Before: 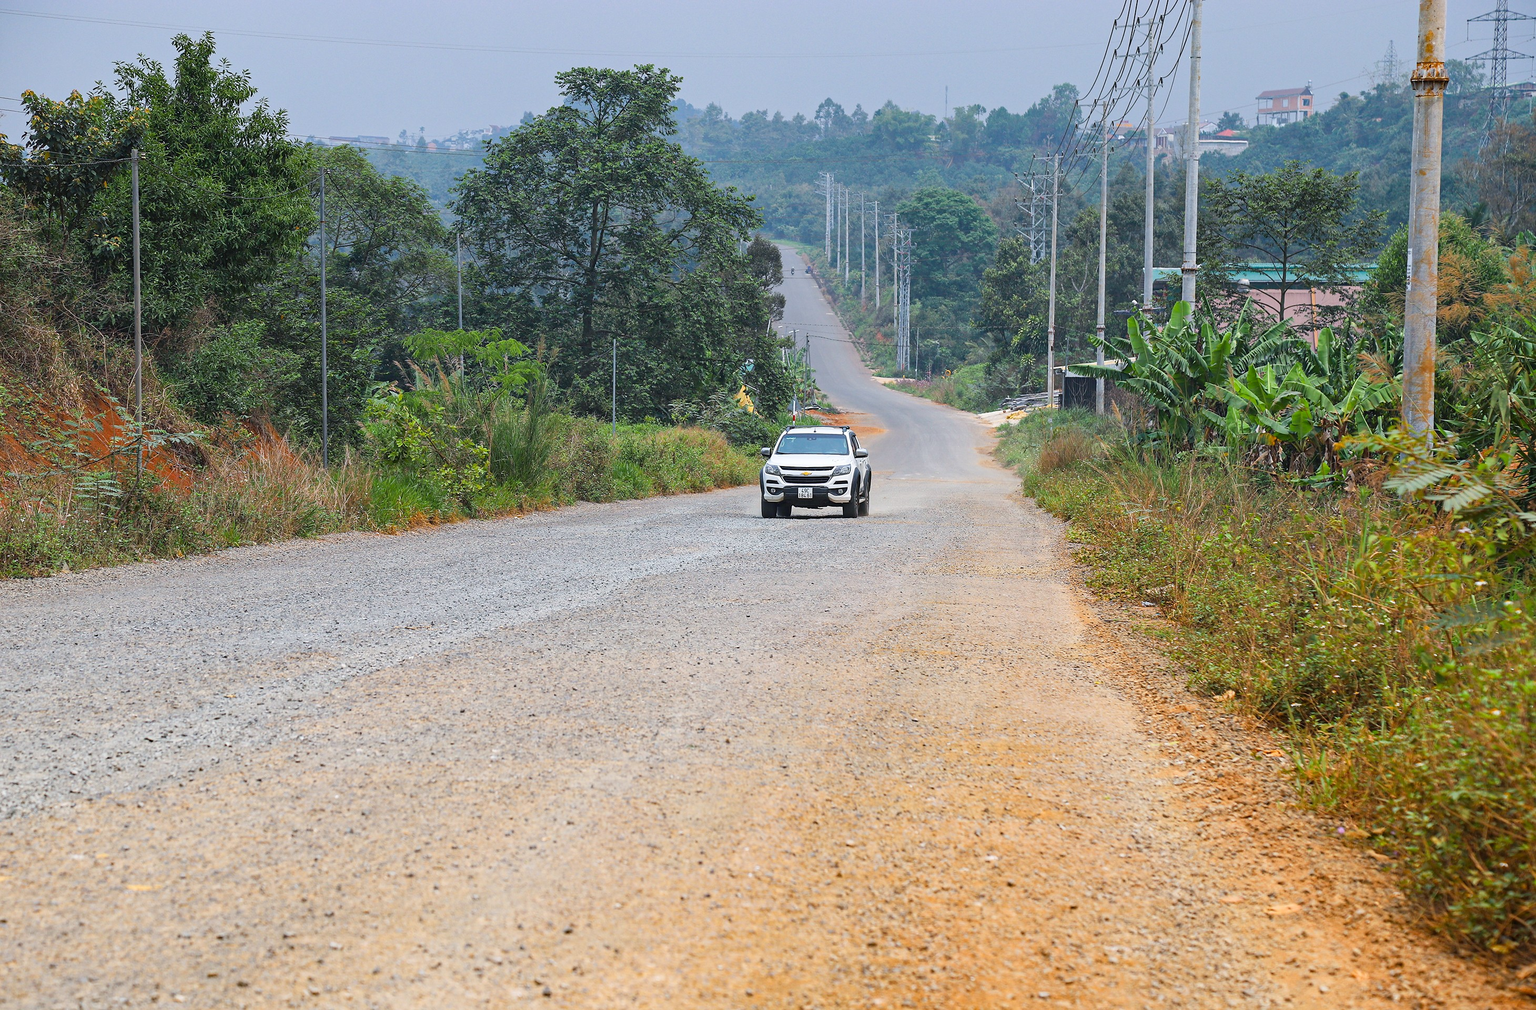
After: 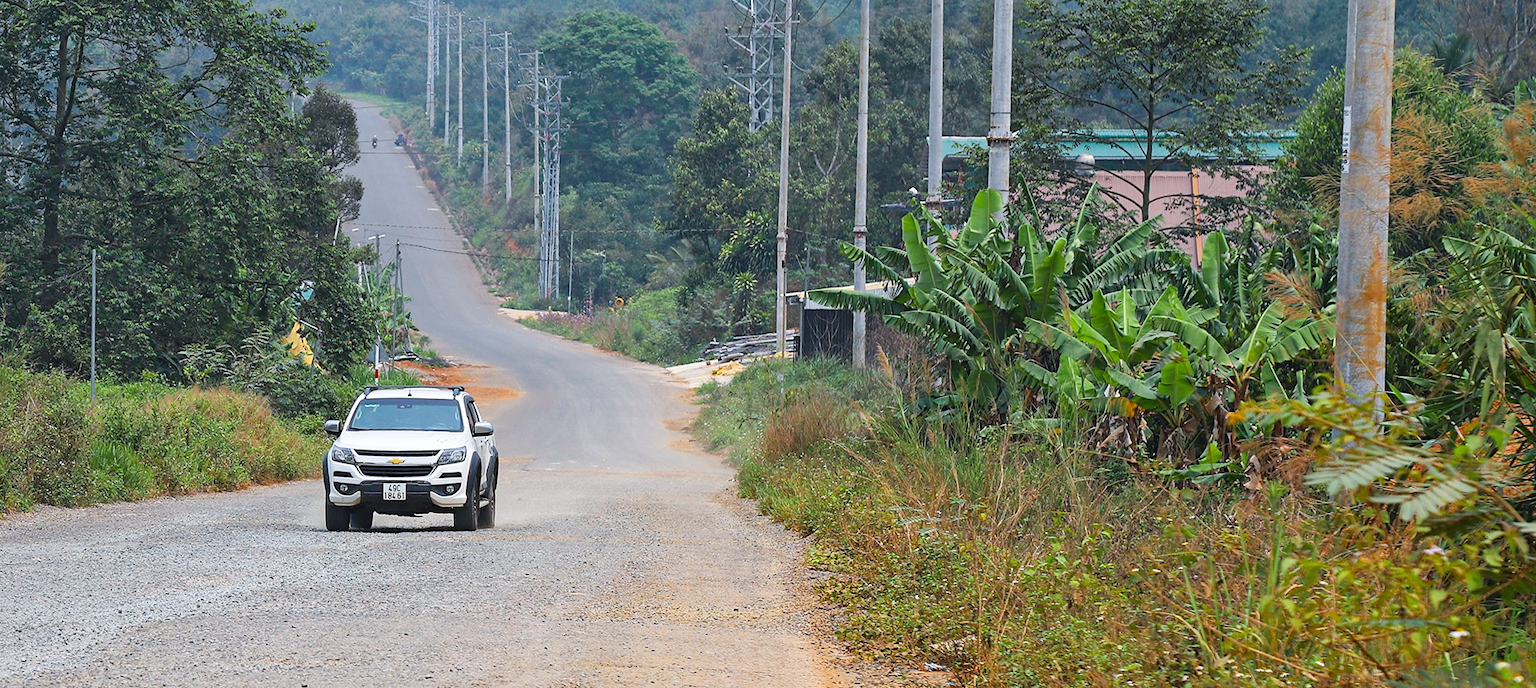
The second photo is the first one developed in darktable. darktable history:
levels: levels [0, 0.498, 0.996]
crop: left 36.155%, top 17.923%, right 0.373%, bottom 38.751%
